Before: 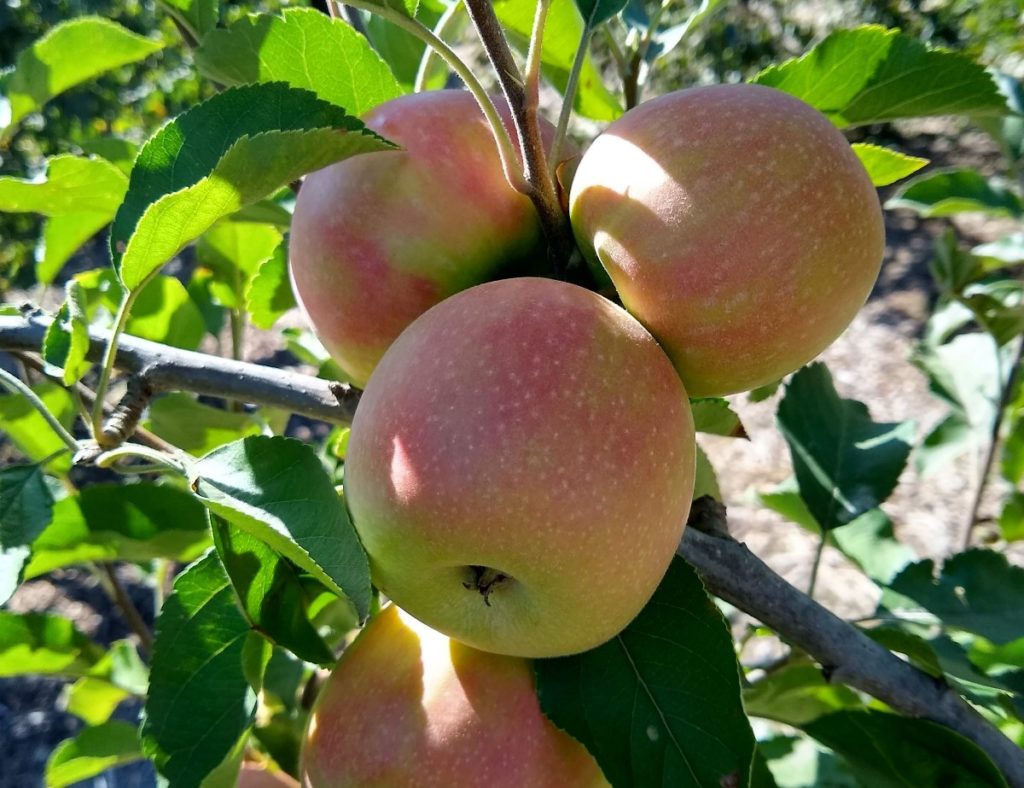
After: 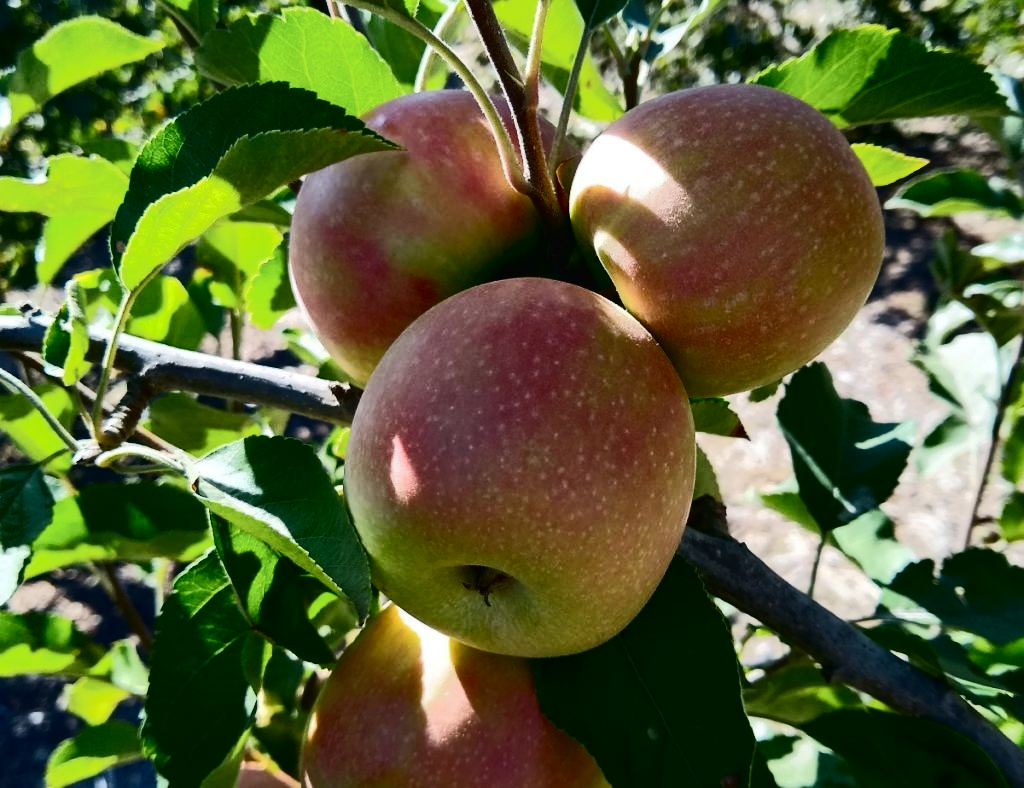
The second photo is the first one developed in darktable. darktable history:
tone curve: curves: ch0 [(0, 0) (0.003, 0.011) (0.011, 0.014) (0.025, 0.018) (0.044, 0.023) (0.069, 0.028) (0.1, 0.031) (0.136, 0.039) (0.177, 0.056) (0.224, 0.081) (0.277, 0.129) (0.335, 0.188) (0.399, 0.256) (0.468, 0.367) (0.543, 0.514) (0.623, 0.684) (0.709, 0.785) (0.801, 0.846) (0.898, 0.884) (1, 1)], color space Lab, independent channels, preserve colors none
